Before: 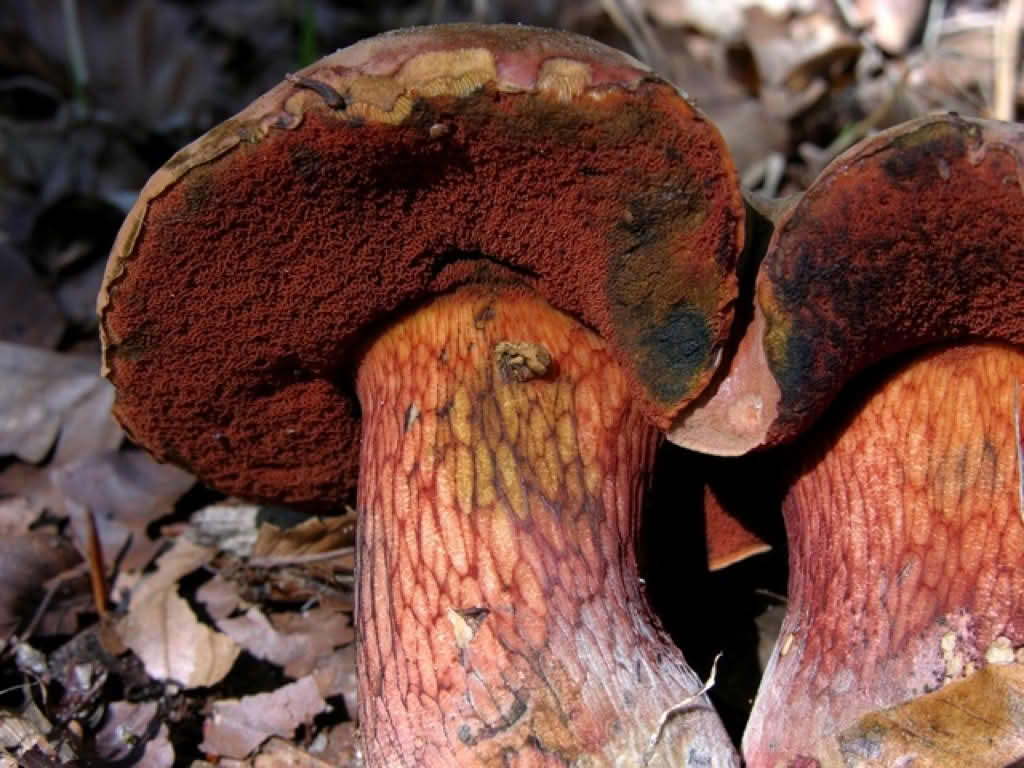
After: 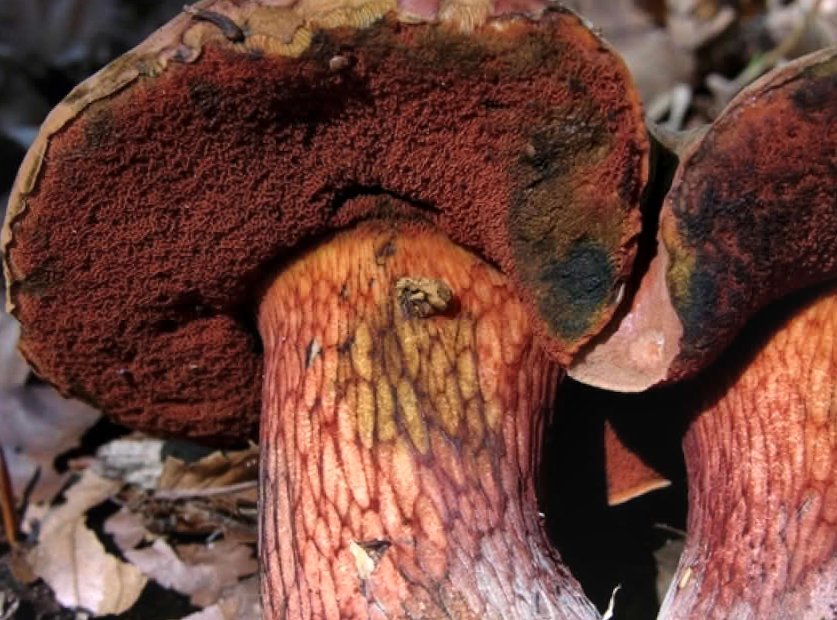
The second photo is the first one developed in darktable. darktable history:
rotate and perspective: lens shift (vertical) 0.048, lens shift (horizontal) -0.024, automatic cropping off
local contrast: mode bilateral grid, contrast 20, coarseness 50, detail 150%, midtone range 0.2
exposure: black level correction -0.005, exposure 0.054 EV, compensate highlight preservation false
crop and rotate: left 10.071%, top 10.071%, right 10.02%, bottom 10.02%
